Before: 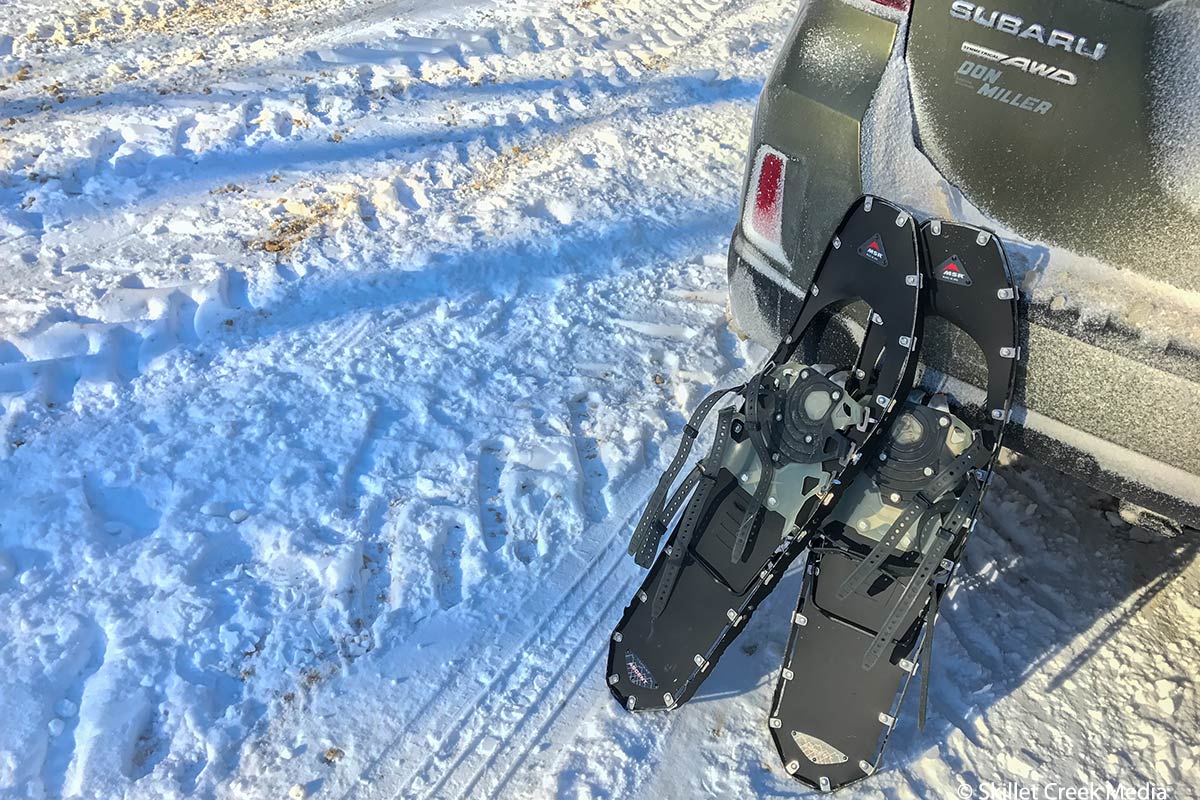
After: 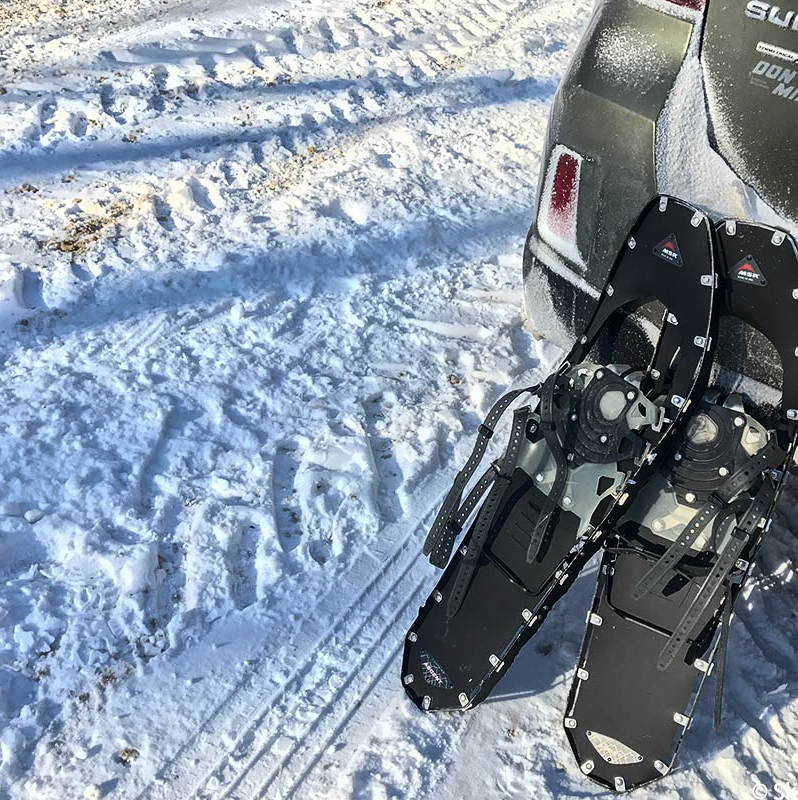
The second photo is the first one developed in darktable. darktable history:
shadows and highlights: radius 264.09, soften with gaussian
contrast brightness saturation: contrast 0.247, saturation -0.311
crop: left 17.094%, right 16.395%
